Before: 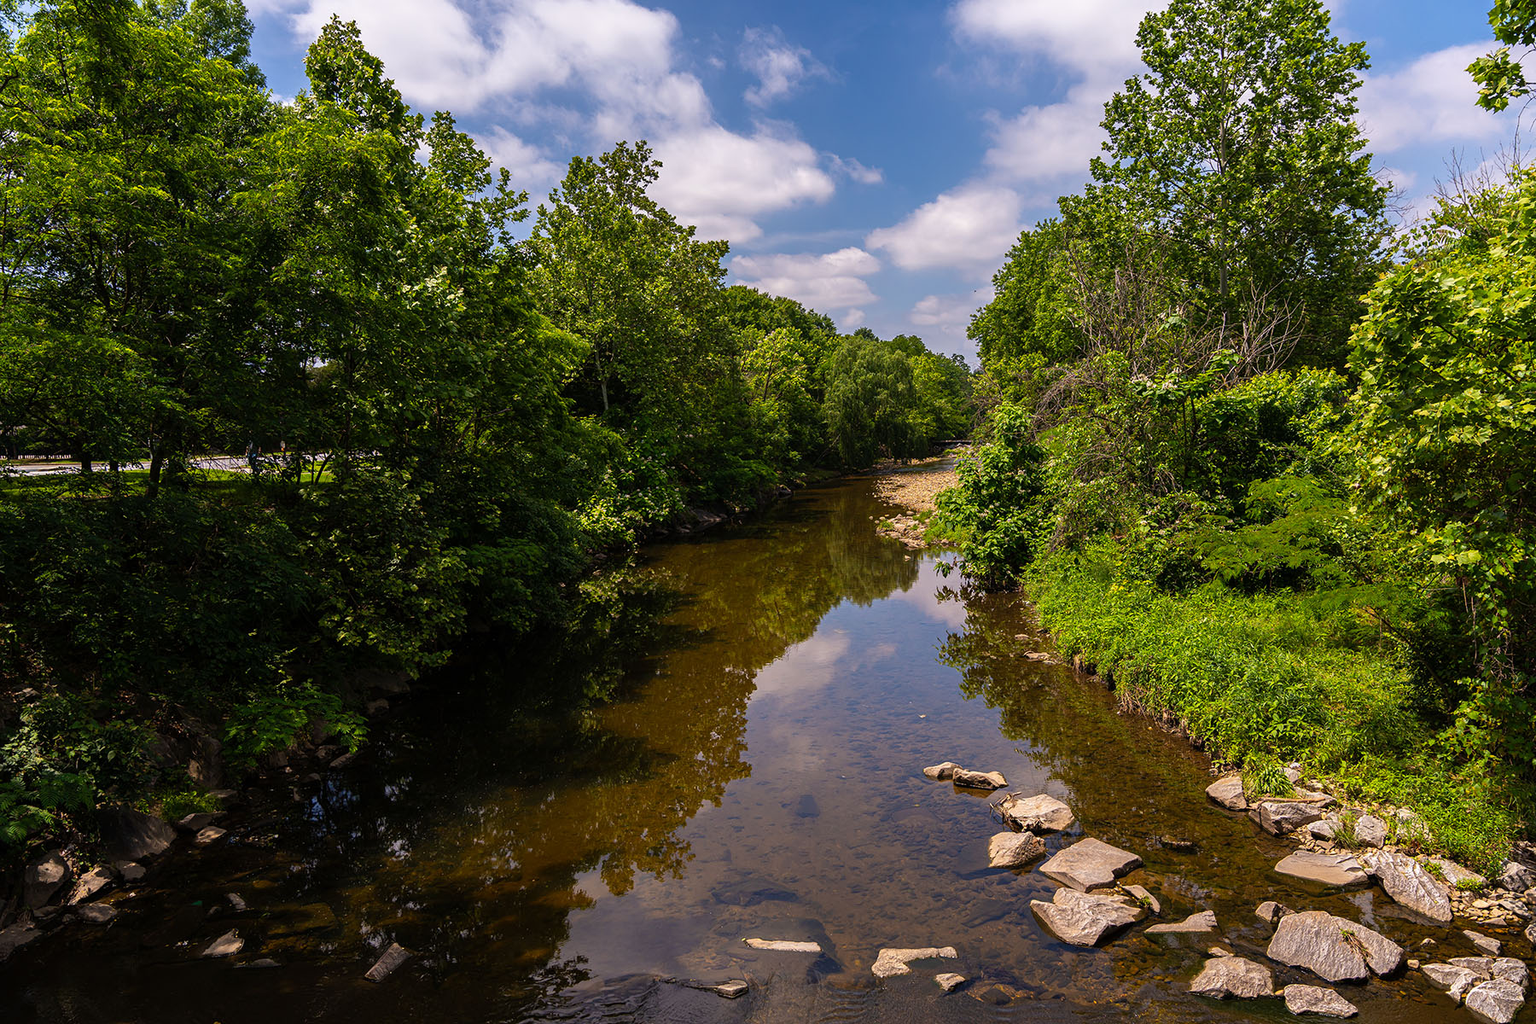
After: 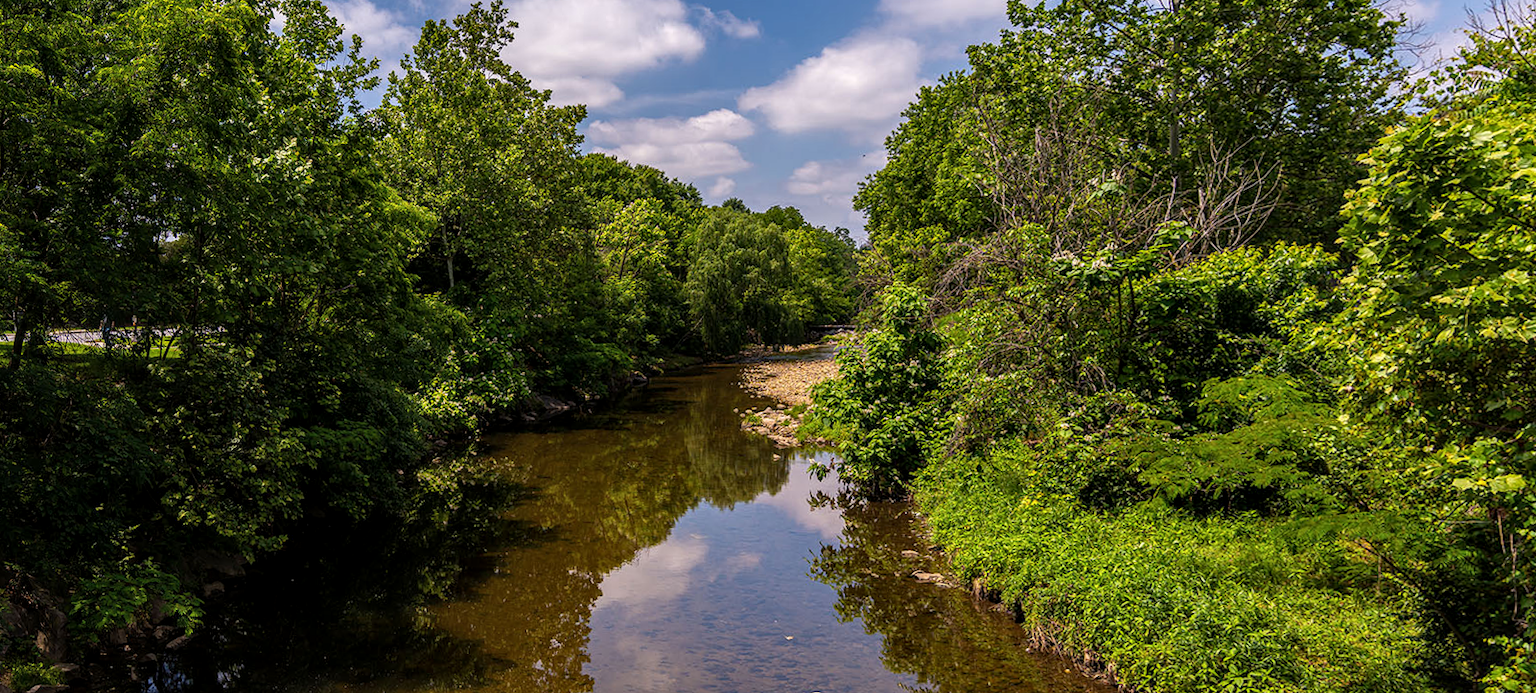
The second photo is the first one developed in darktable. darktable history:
rotate and perspective: rotation 1.69°, lens shift (vertical) -0.023, lens shift (horizontal) -0.291, crop left 0.025, crop right 0.988, crop top 0.092, crop bottom 0.842
local contrast: on, module defaults
crop: left 5.596%, top 10.314%, right 3.534%, bottom 19.395%
